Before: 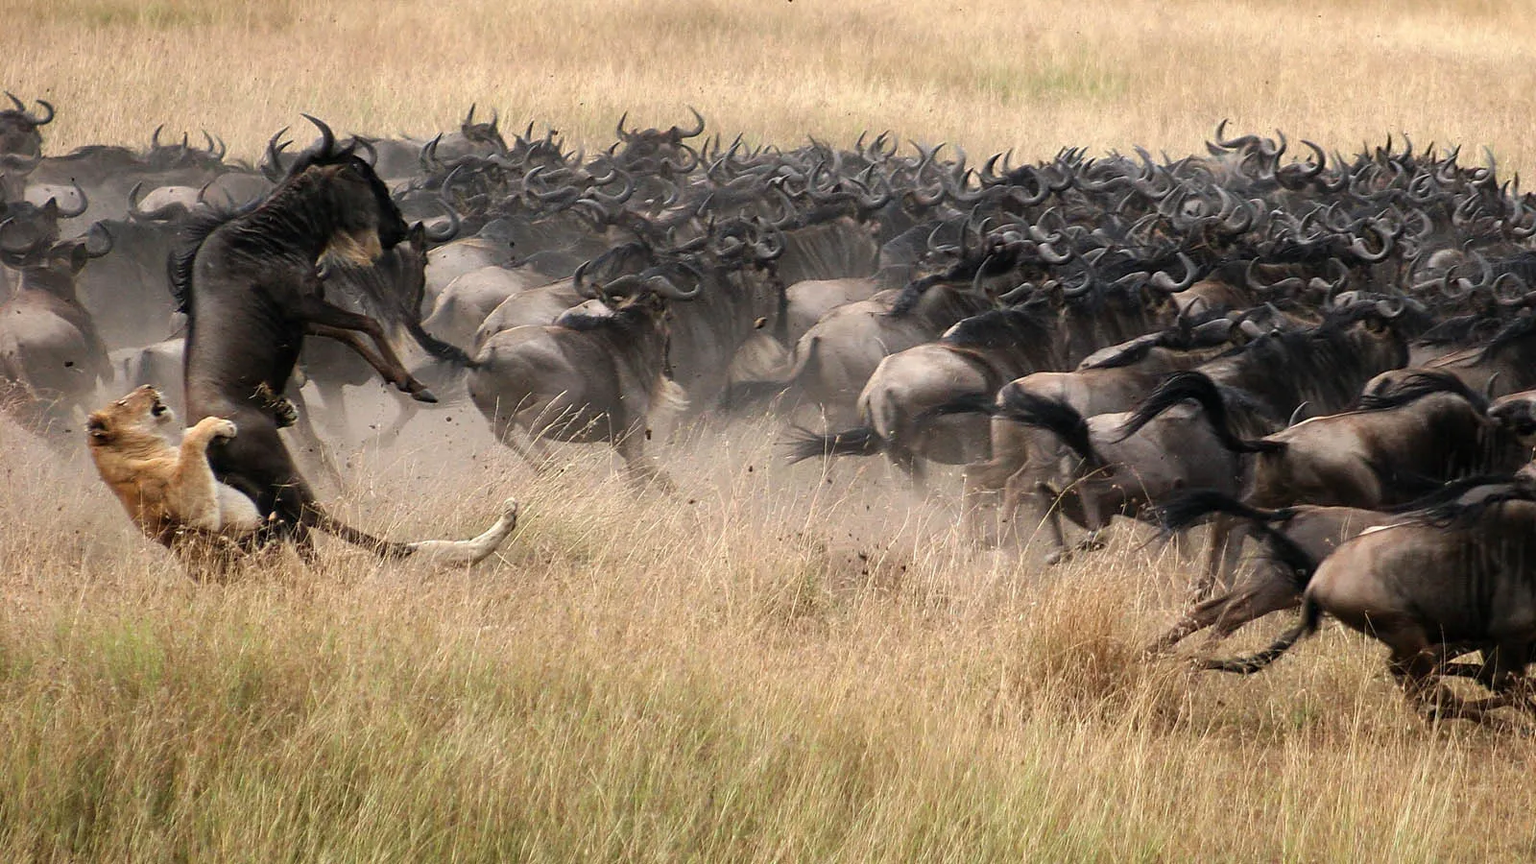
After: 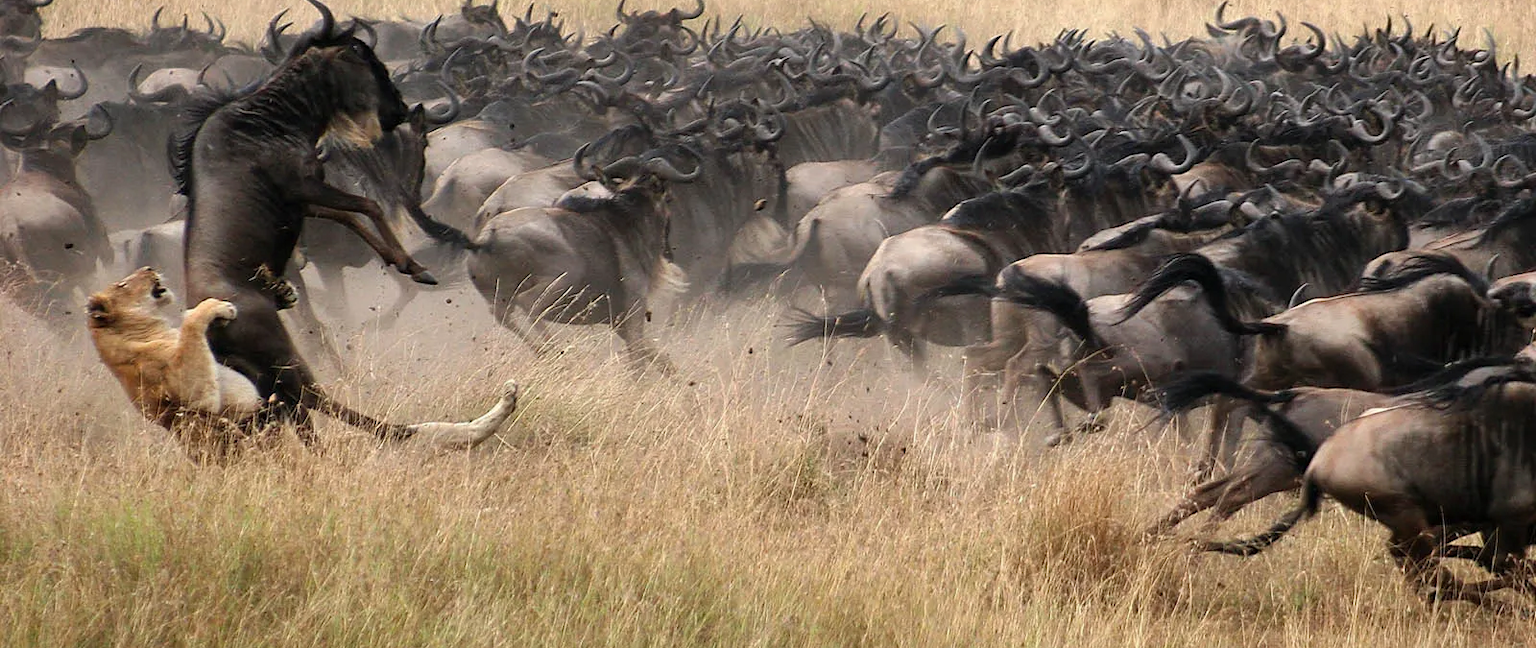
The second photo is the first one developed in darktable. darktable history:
crop: top 13.756%, bottom 11.194%
shadows and highlights: soften with gaussian
